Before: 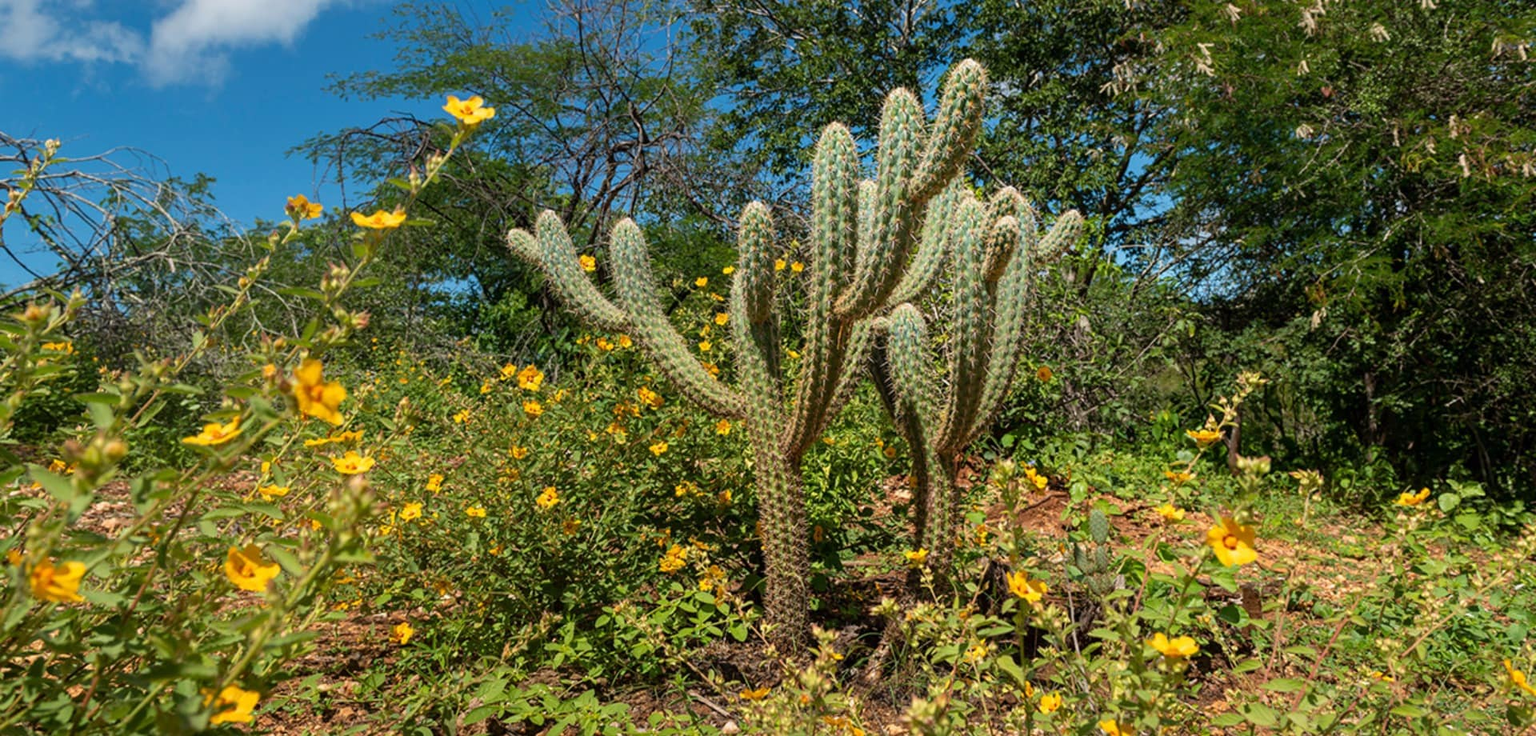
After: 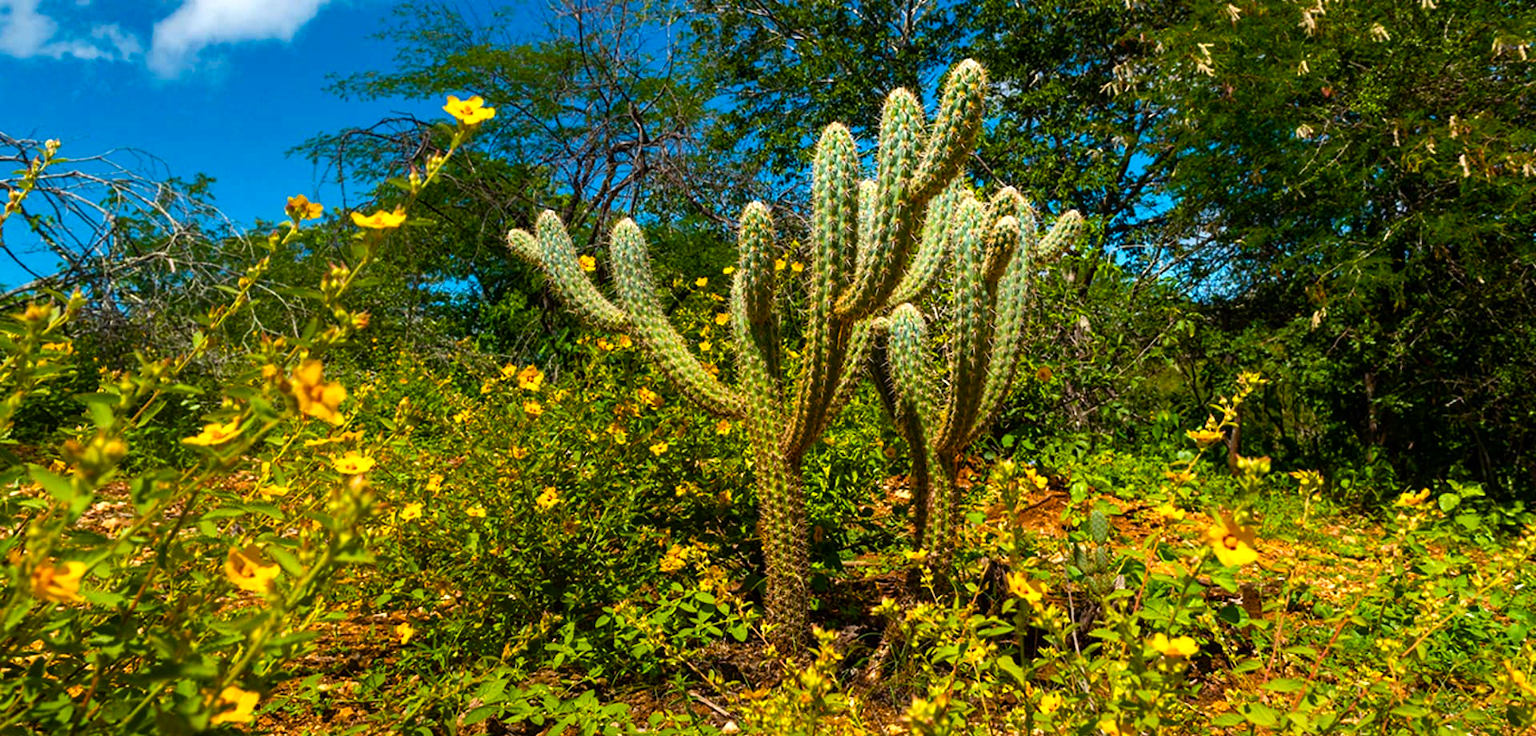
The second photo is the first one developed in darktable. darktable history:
color balance rgb: linear chroma grading › global chroma 9%, perceptual saturation grading › global saturation 36%, perceptual saturation grading › shadows 35%, perceptual brilliance grading › global brilliance 15%, perceptual brilliance grading › shadows -35%, global vibrance 15%
